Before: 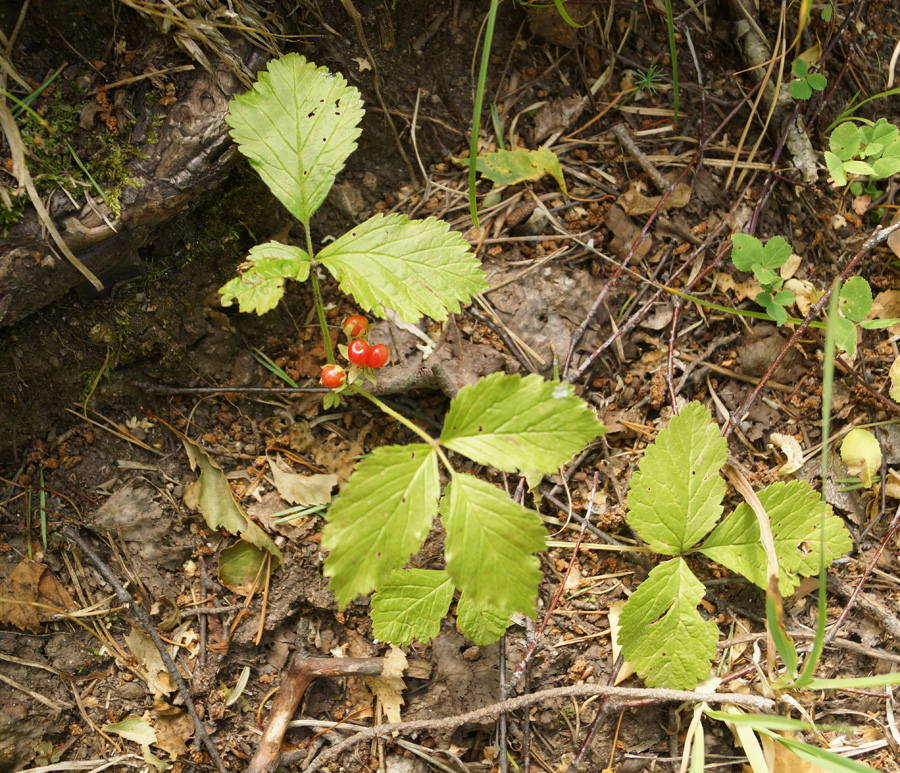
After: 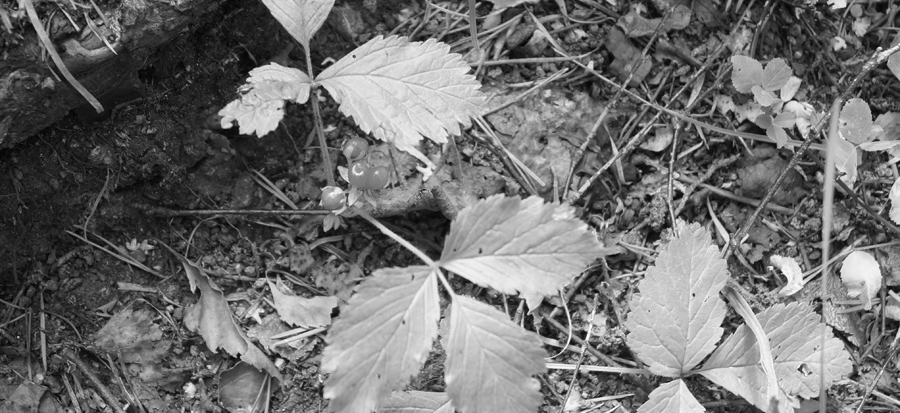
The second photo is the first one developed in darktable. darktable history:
crop and rotate: top 23.043%, bottom 23.437%
color balance rgb: linear chroma grading › global chroma -16.06%, perceptual saturation grading › global saturation -32.85%, global vibrance -23.56%
color correction: highlights a* -14.62, highlights b* -16.22, shadows a* 10.12, shadows b* 29.4
monochrome: on, module defaults
